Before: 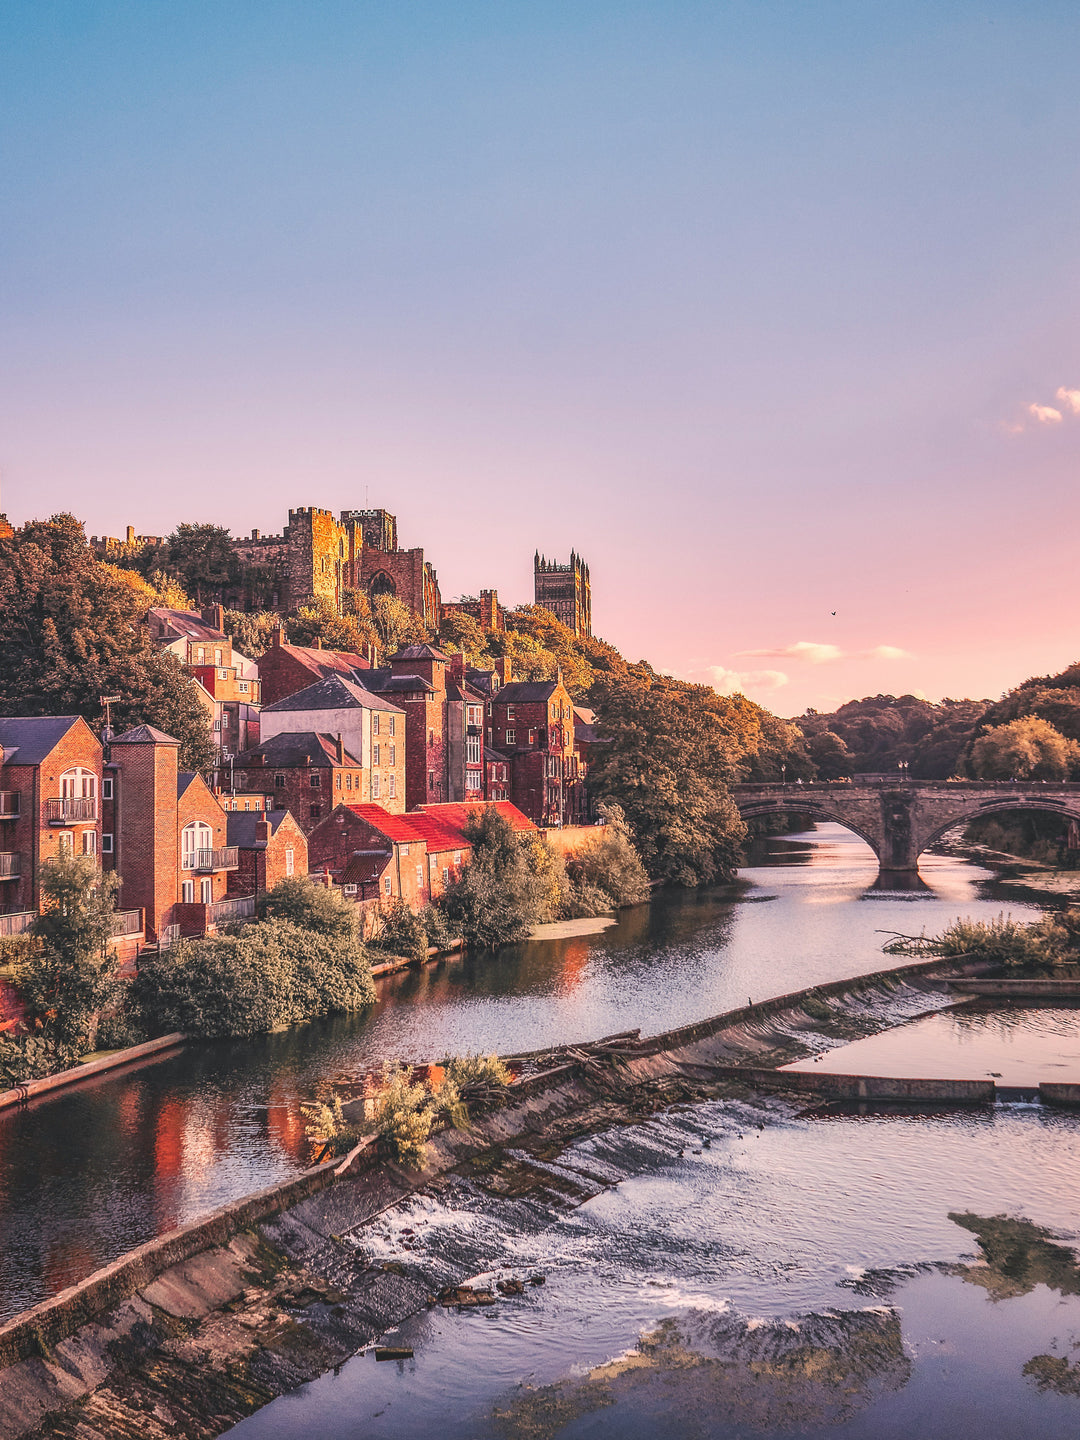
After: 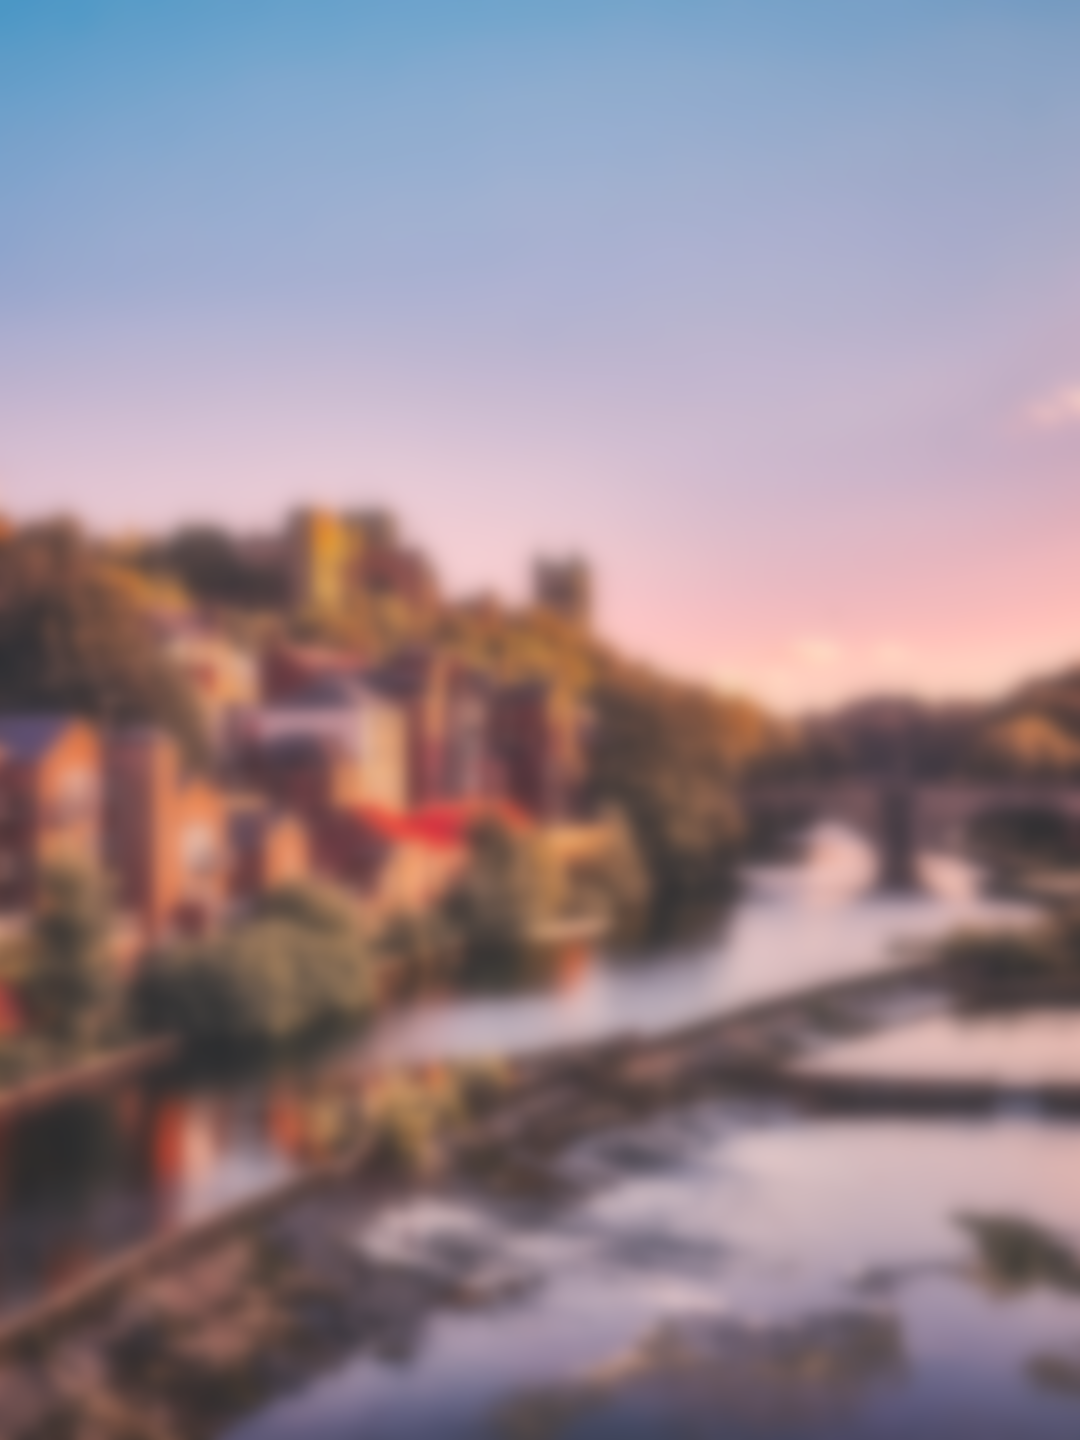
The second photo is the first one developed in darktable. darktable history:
color balance rgb: perceptual saturation grading › global saturation 10%
lowpass: on, module defaults
